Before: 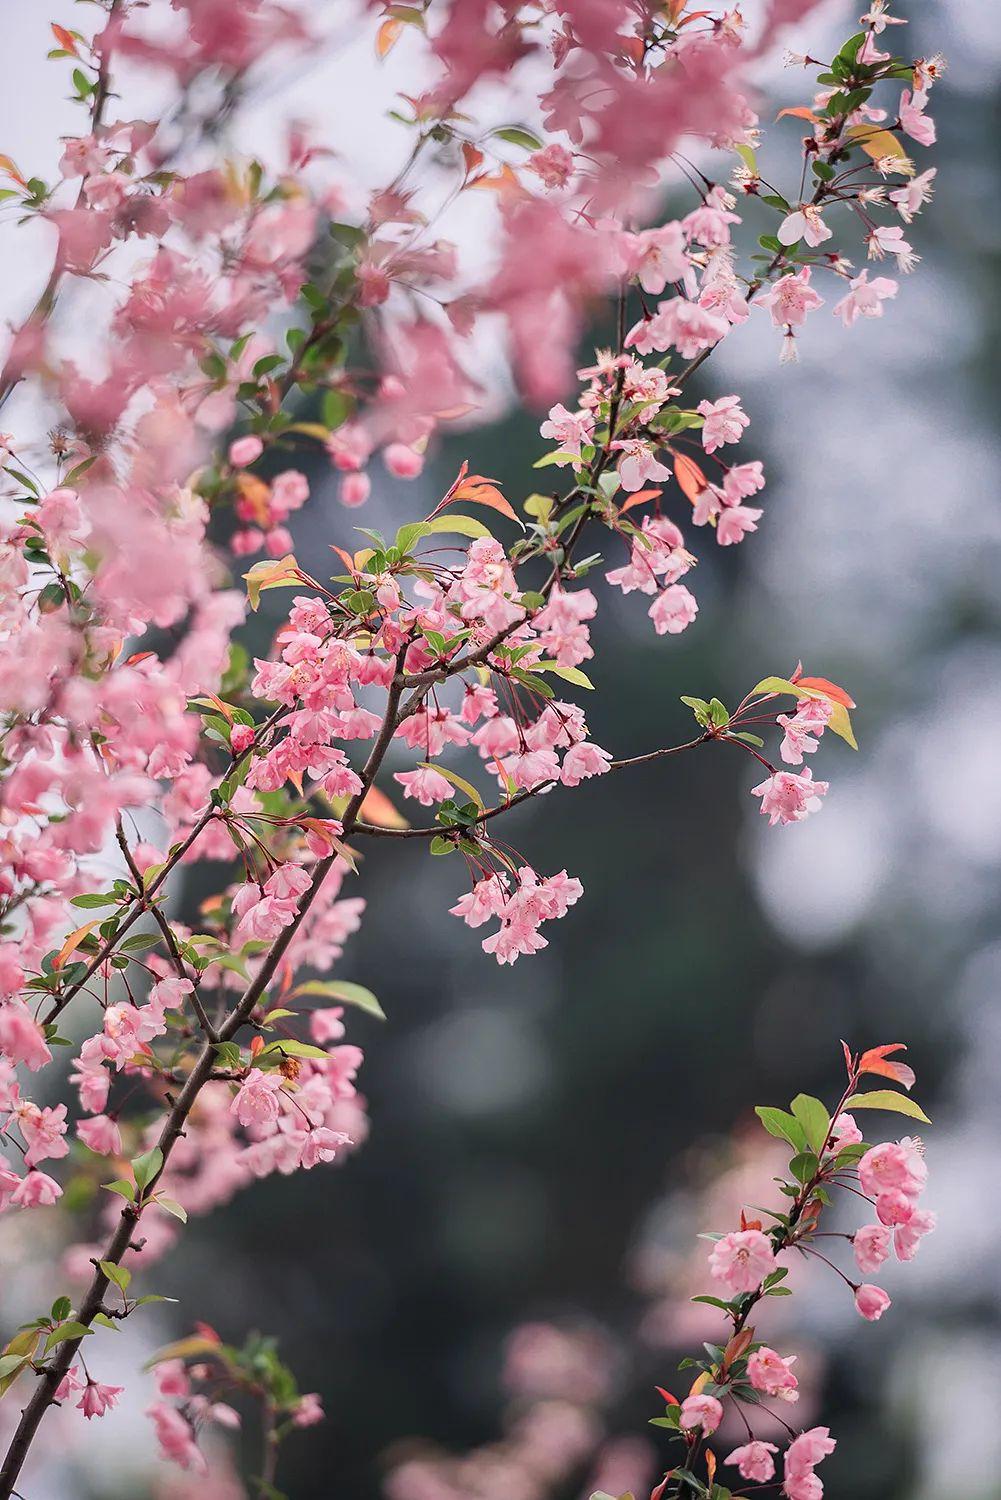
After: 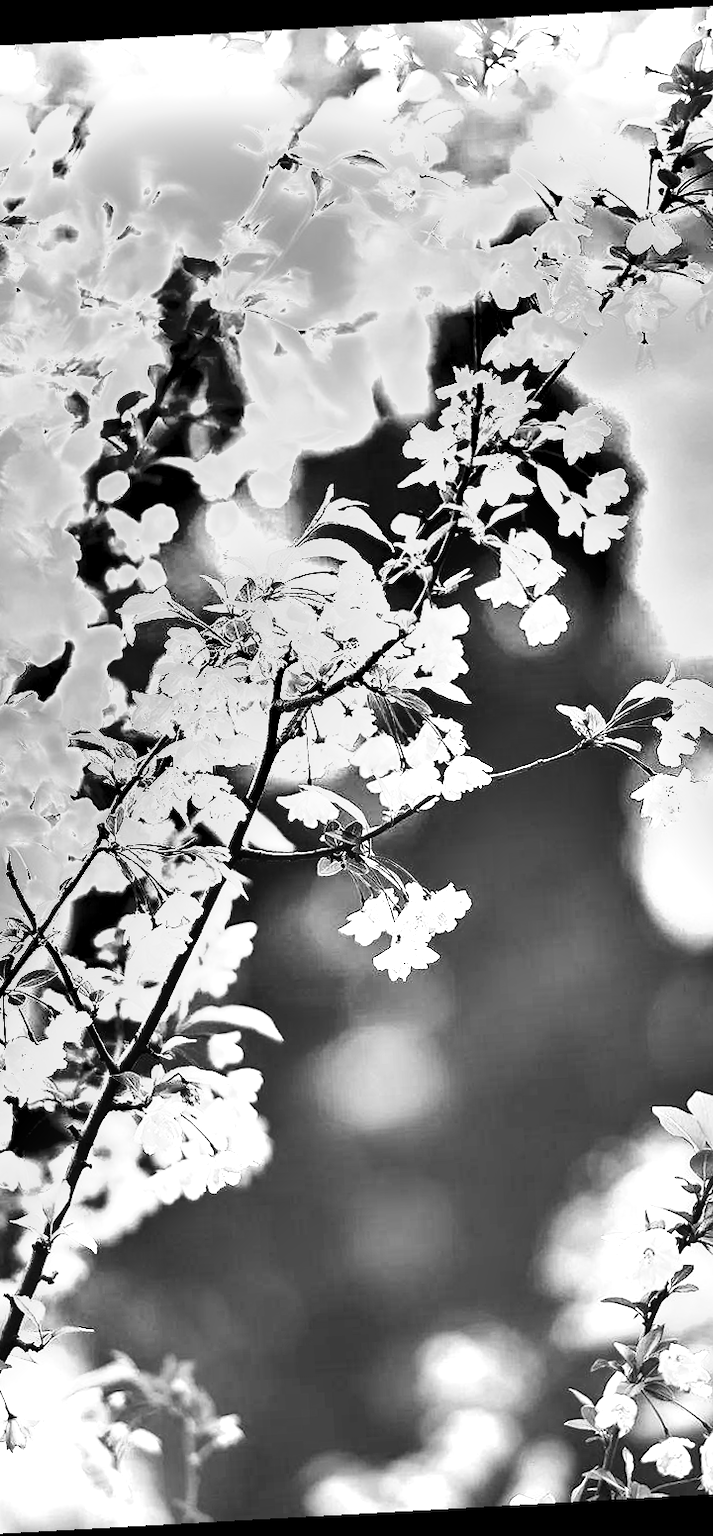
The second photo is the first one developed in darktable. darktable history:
white balance: red 1.127, blue 0.943
contrast brightness saturation: contrast 0.14
exposure: exposure 2.25 EV, compensate highlight preservation false
rotate and perspective: rotation -3.18°, automatic cropping off
monochrome: a 14.95, b -89.96
shadows and highlights: white point adjustment -3.64, highlights -63.34, highlights color adjustment 42%, soften with gaussian
crop and rotate: left 14.436%, right 18.898%
